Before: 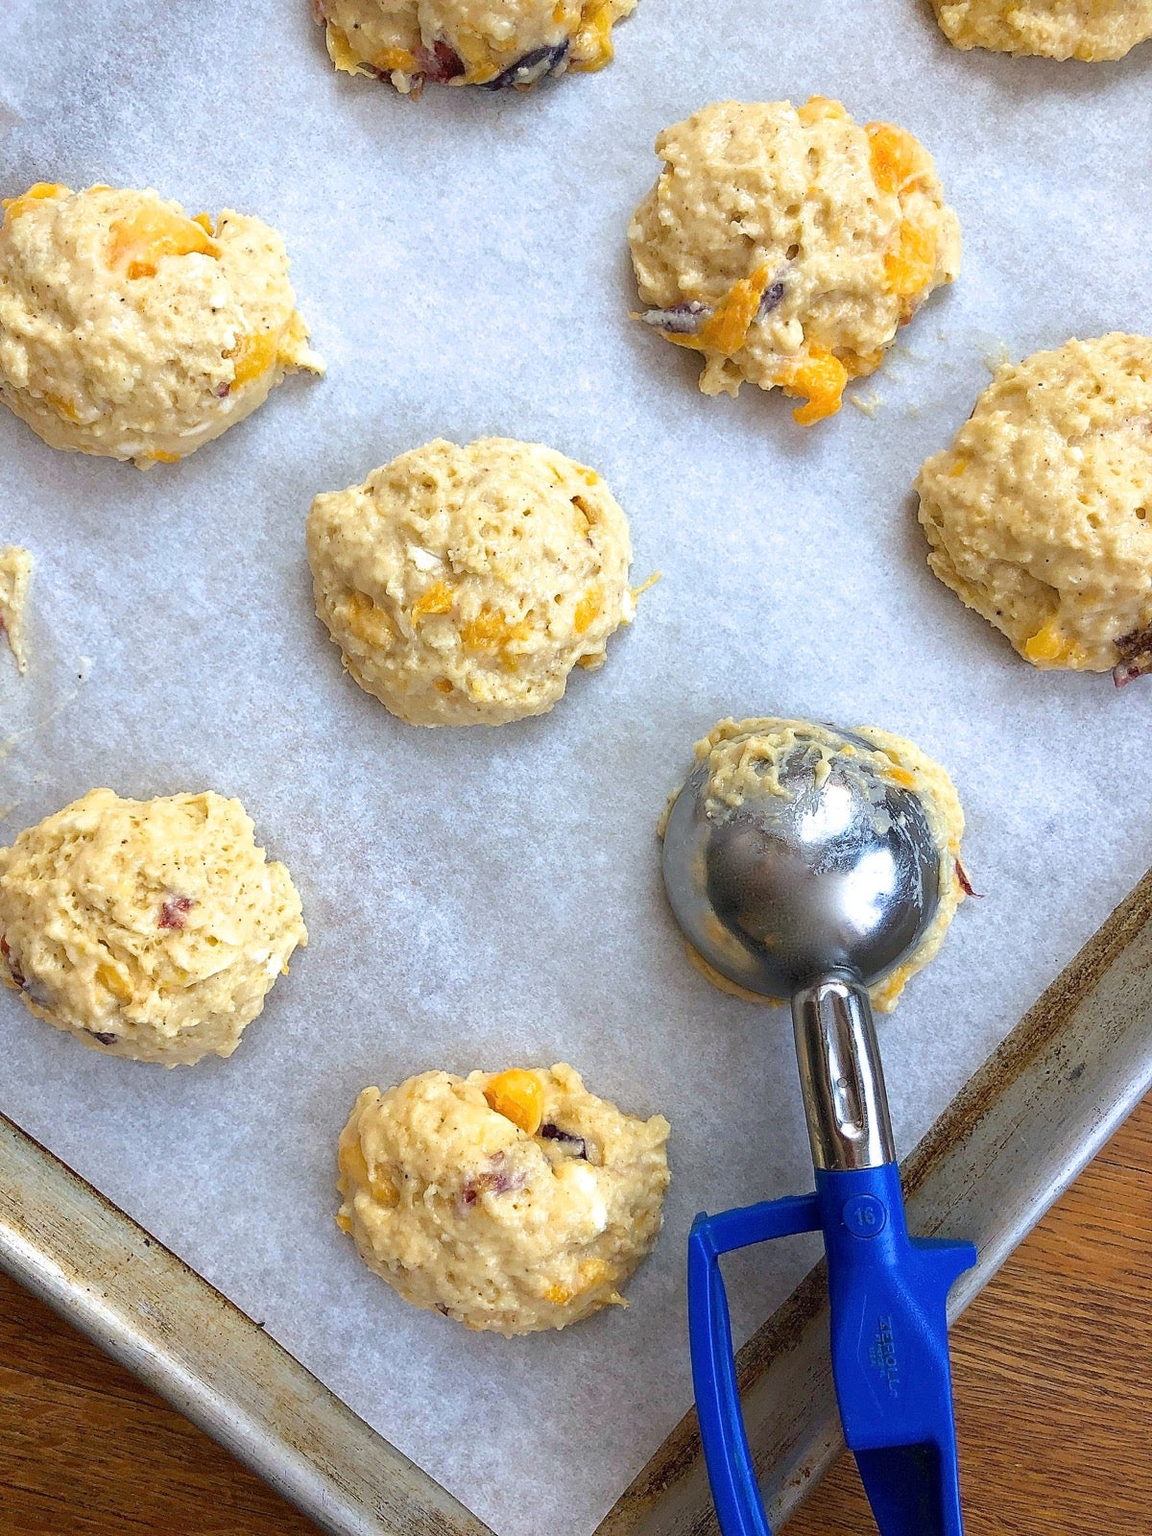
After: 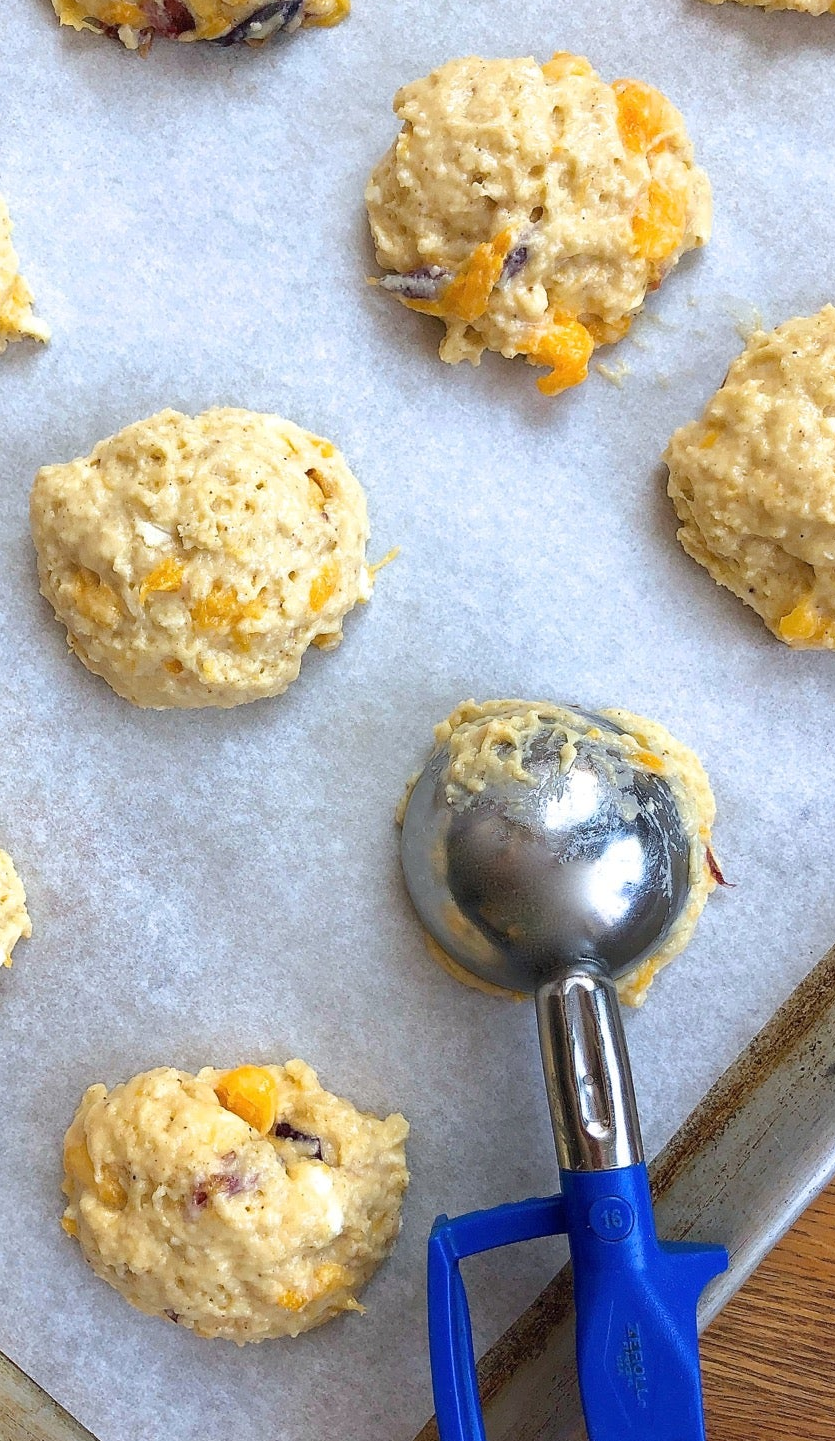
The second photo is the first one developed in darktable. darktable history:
crop and rotate: left 24.162%, top 3.017%, right 6.232%, bottom 6.868%
